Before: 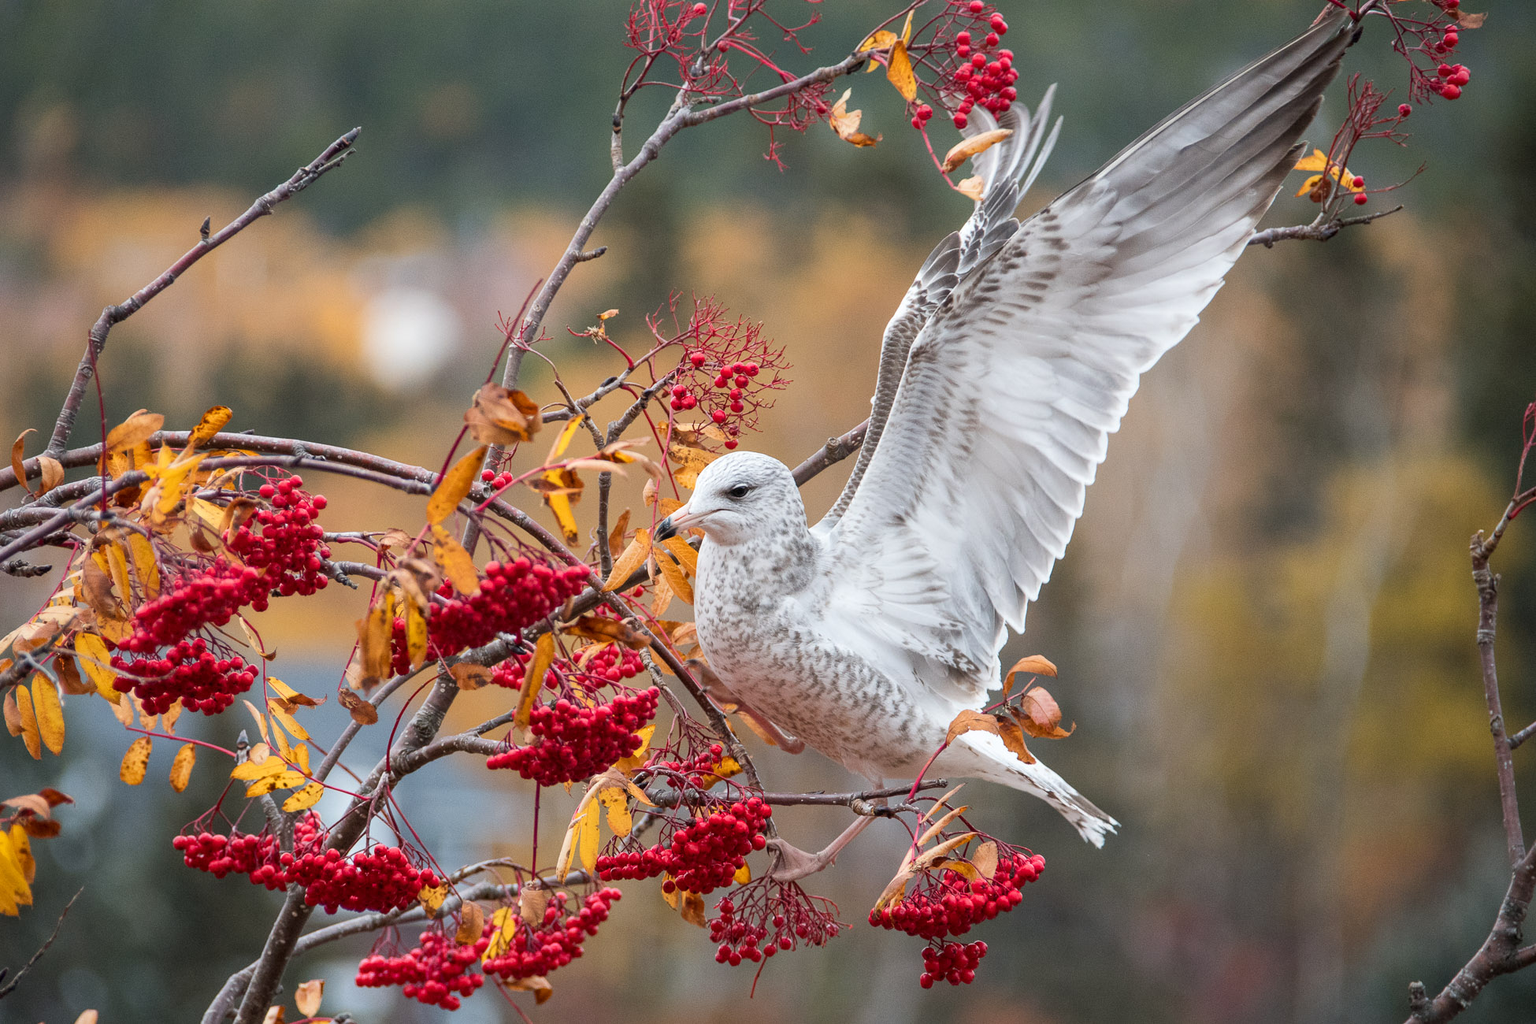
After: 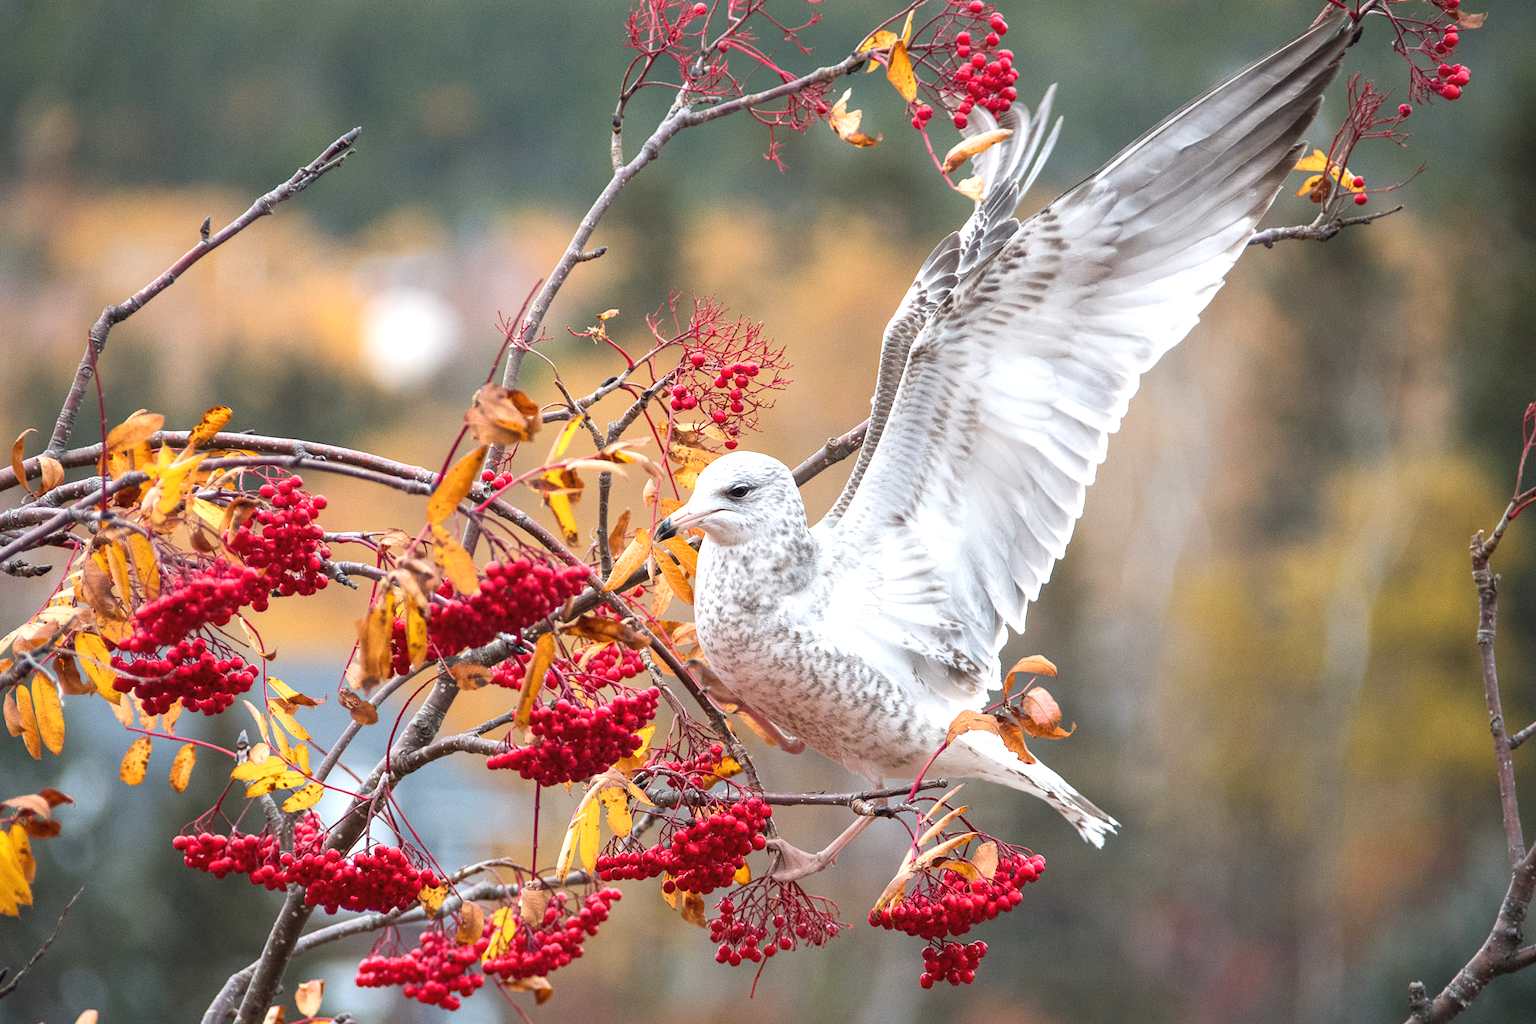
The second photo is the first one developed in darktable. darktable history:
exposure: black level correction -0.002, exposure 0.544 EV, compensate highlight preservation false
